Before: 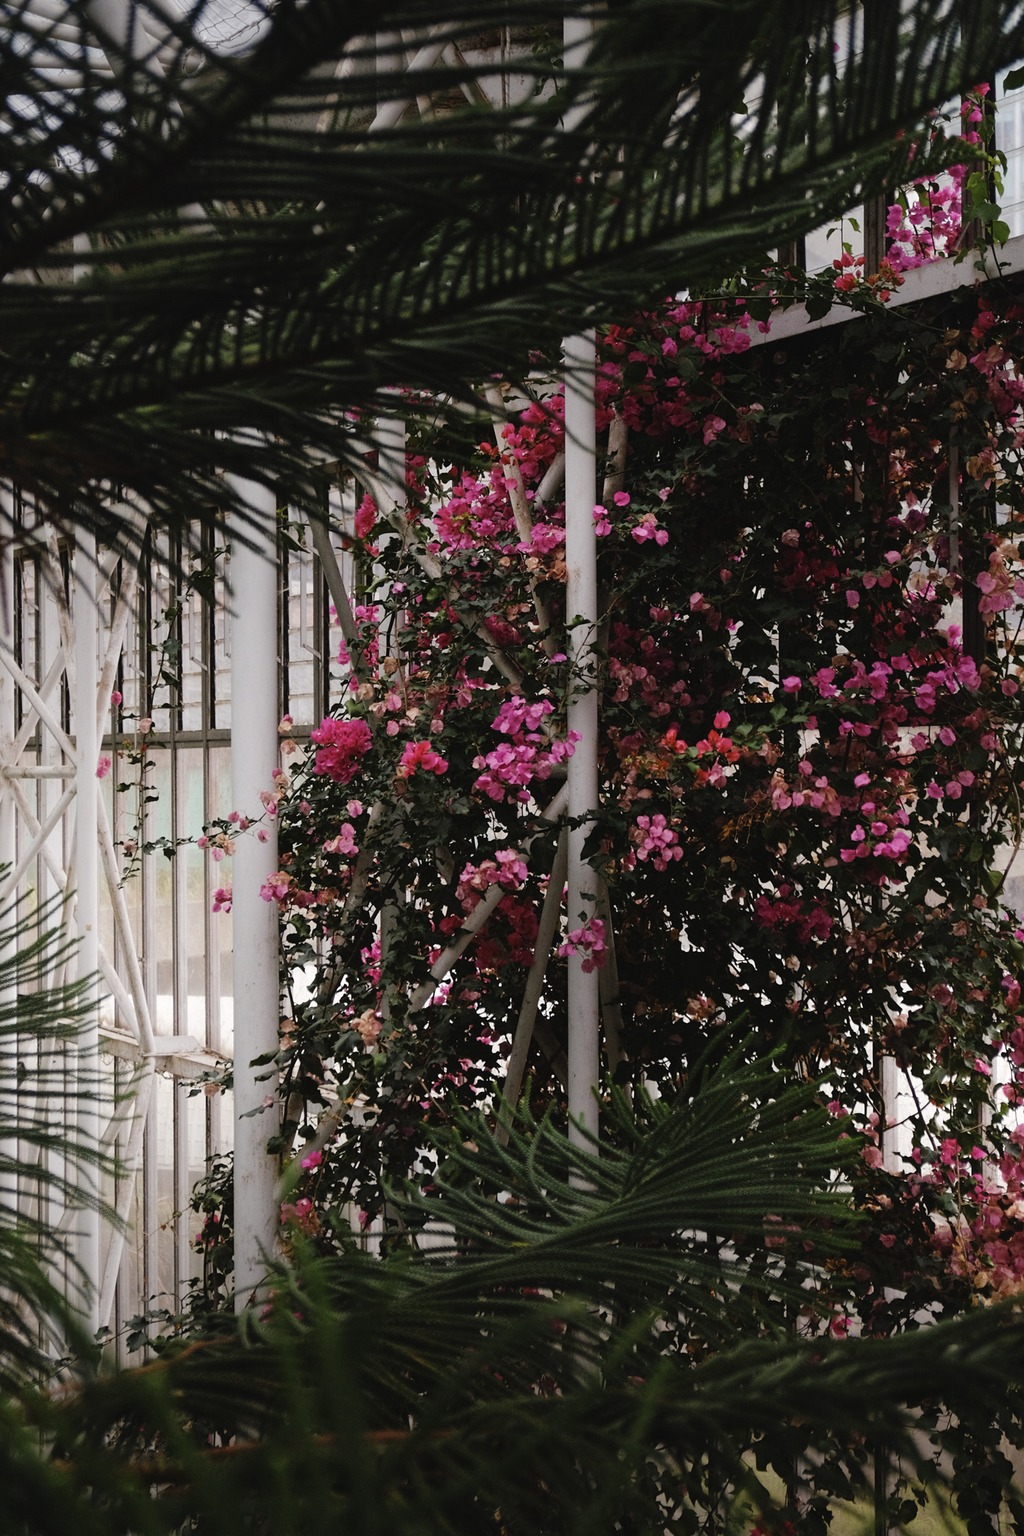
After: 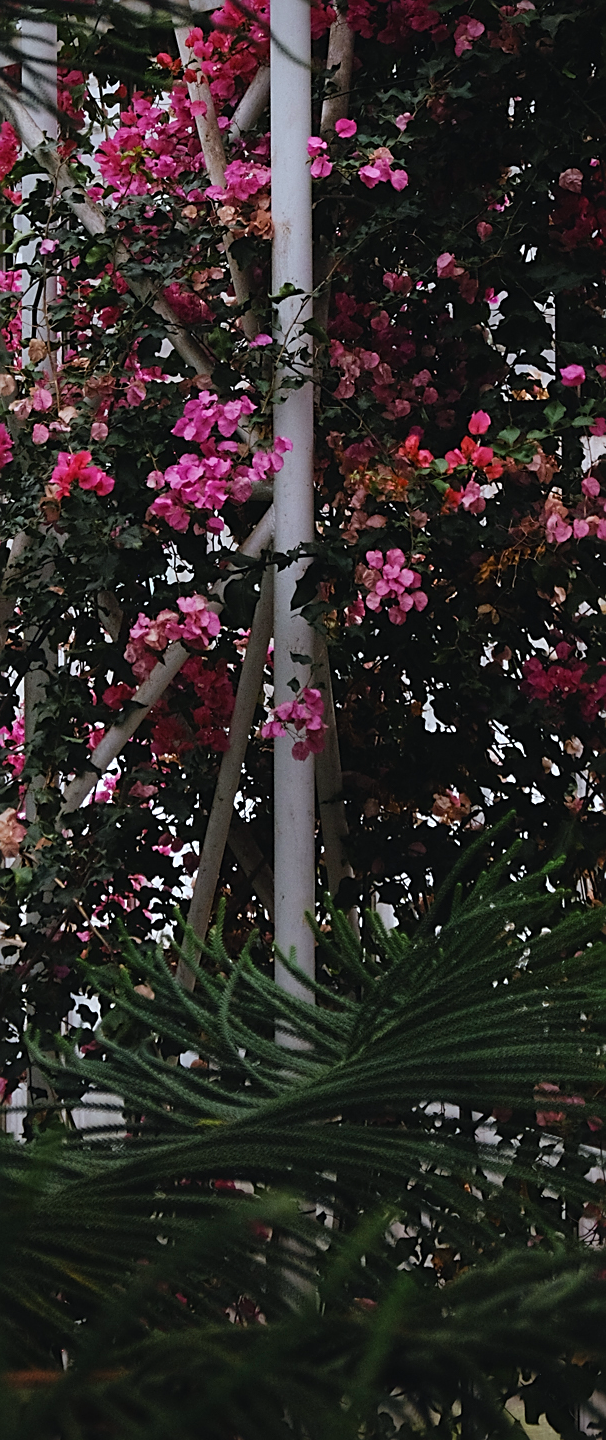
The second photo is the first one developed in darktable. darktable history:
crop: left 35.432%, top 26.233%, right 20.145%, bottom 3.432%
color balance: on, module defaults
sharpen: on, module defaults
color calibration: illuminant custom, x 0.368, y 0.373, temperature 4330.32 K
